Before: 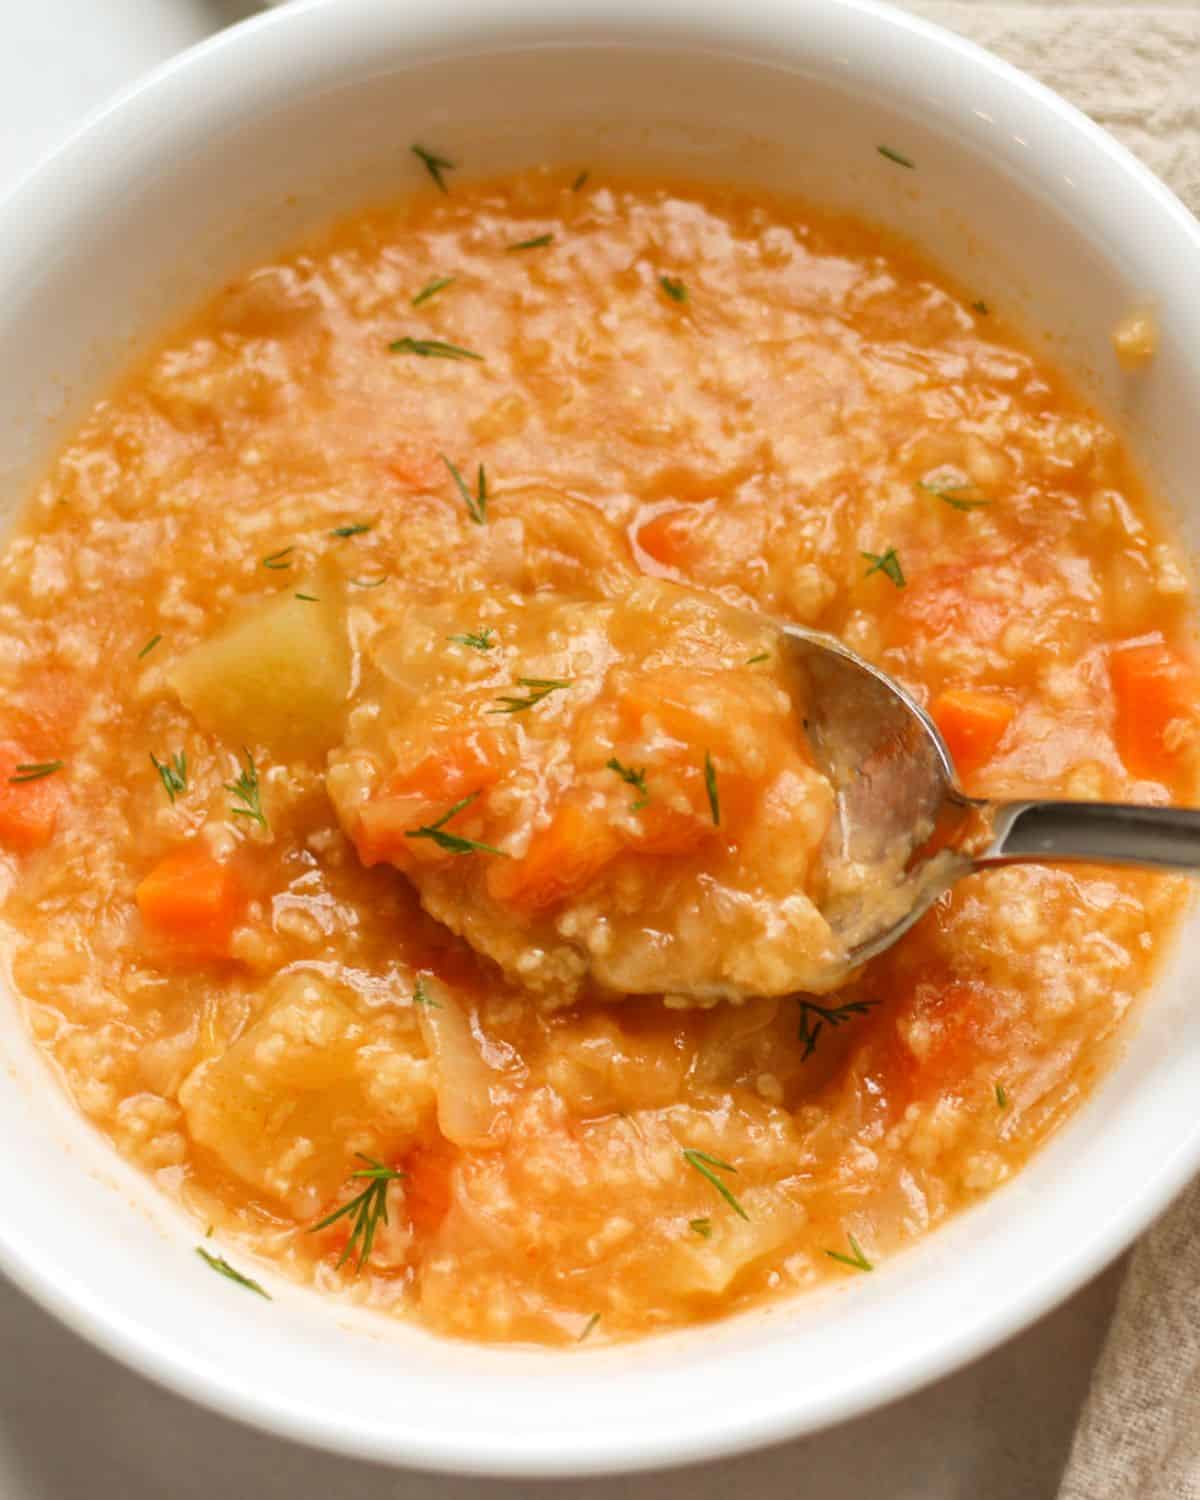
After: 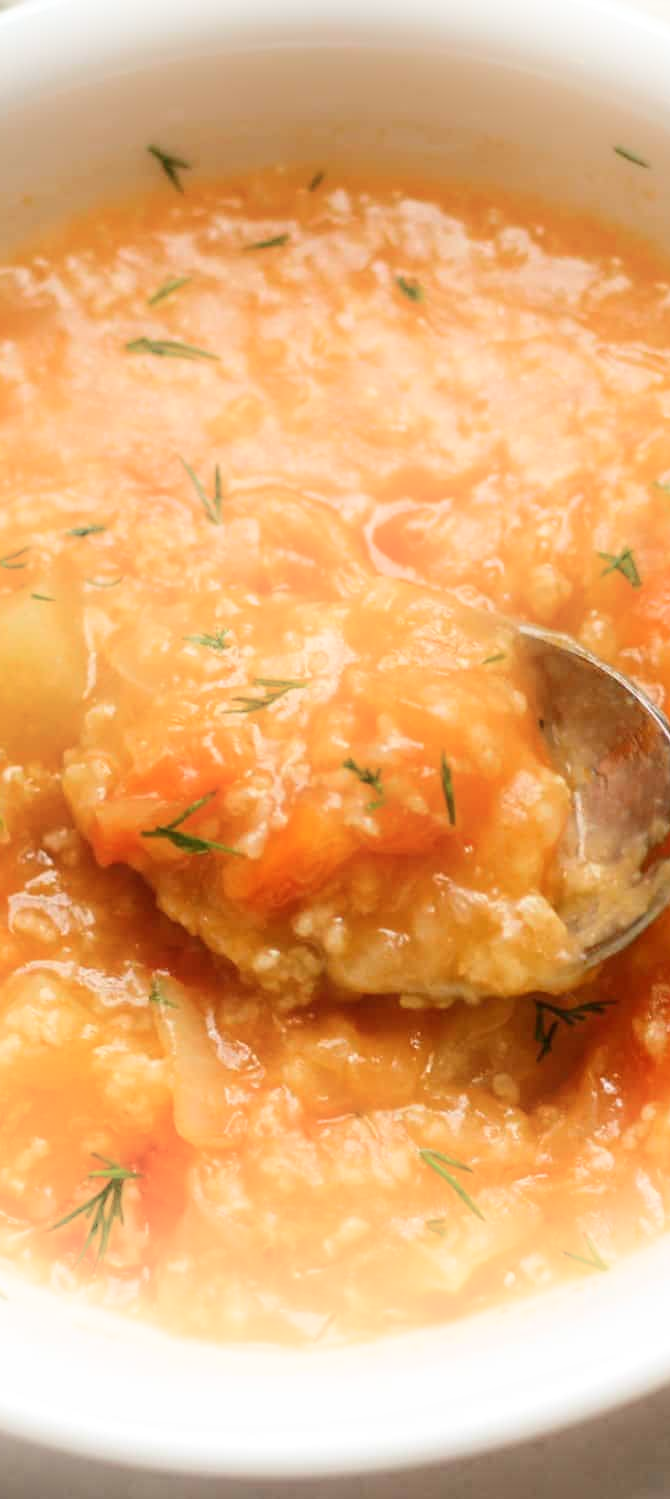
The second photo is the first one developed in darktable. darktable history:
crop: left 22.002%, right 22.158%, bottom 0.015%
shadows and highlights: shadows -20.78, highlights 98.21, highlights color adjustment 0.637%, soften with gaussian
